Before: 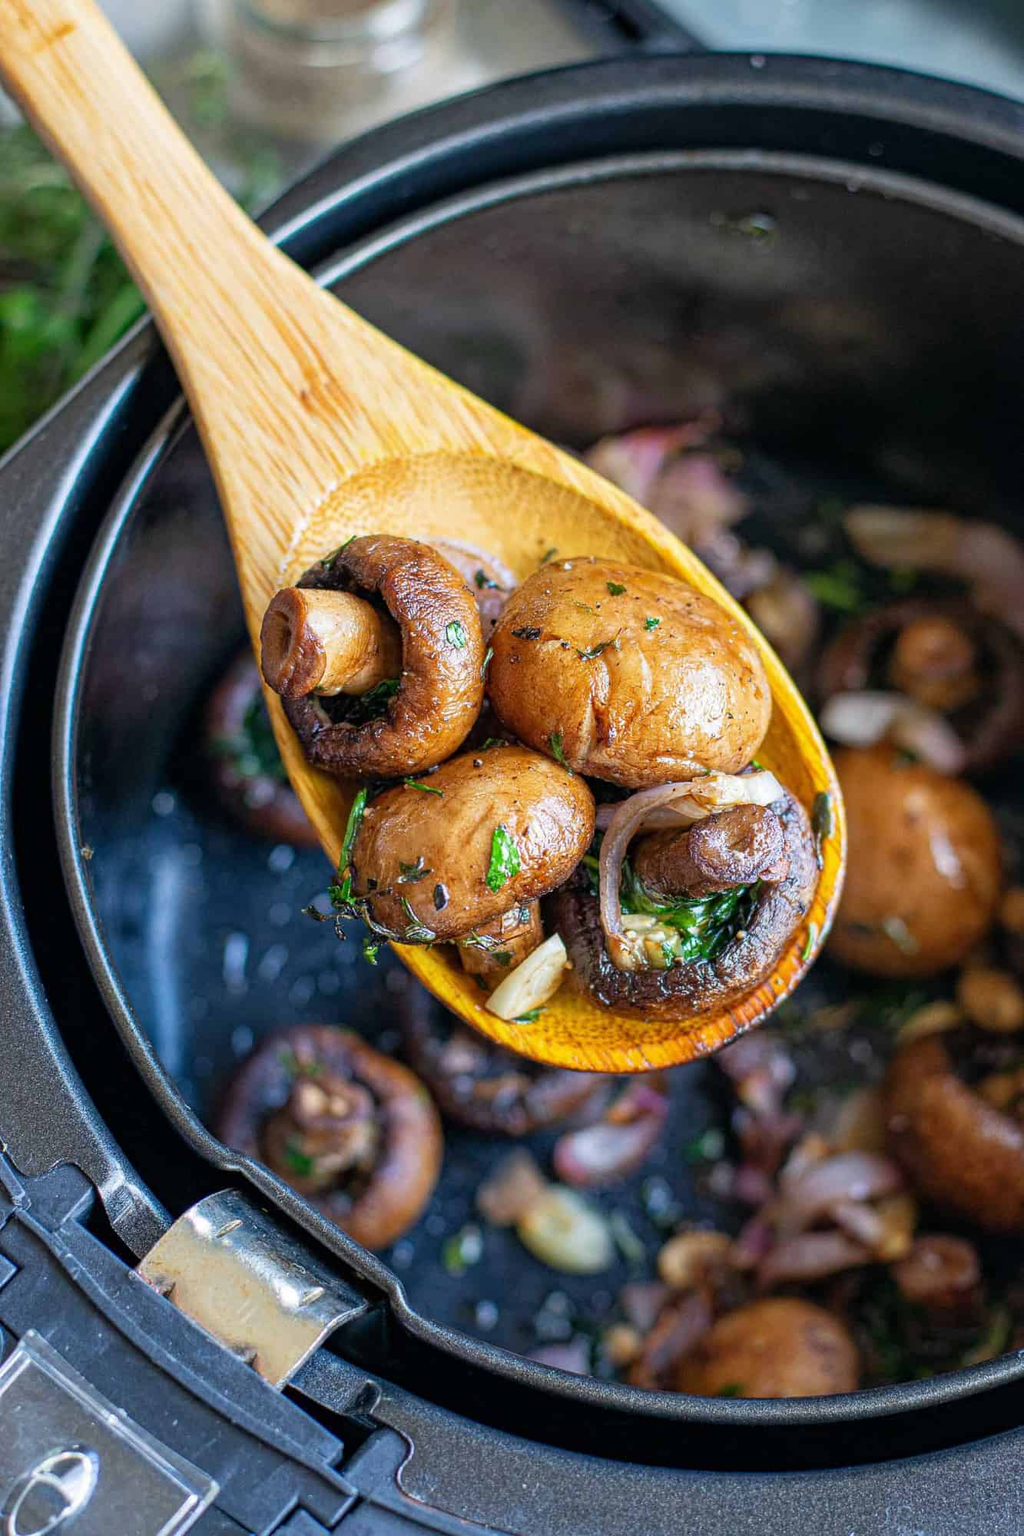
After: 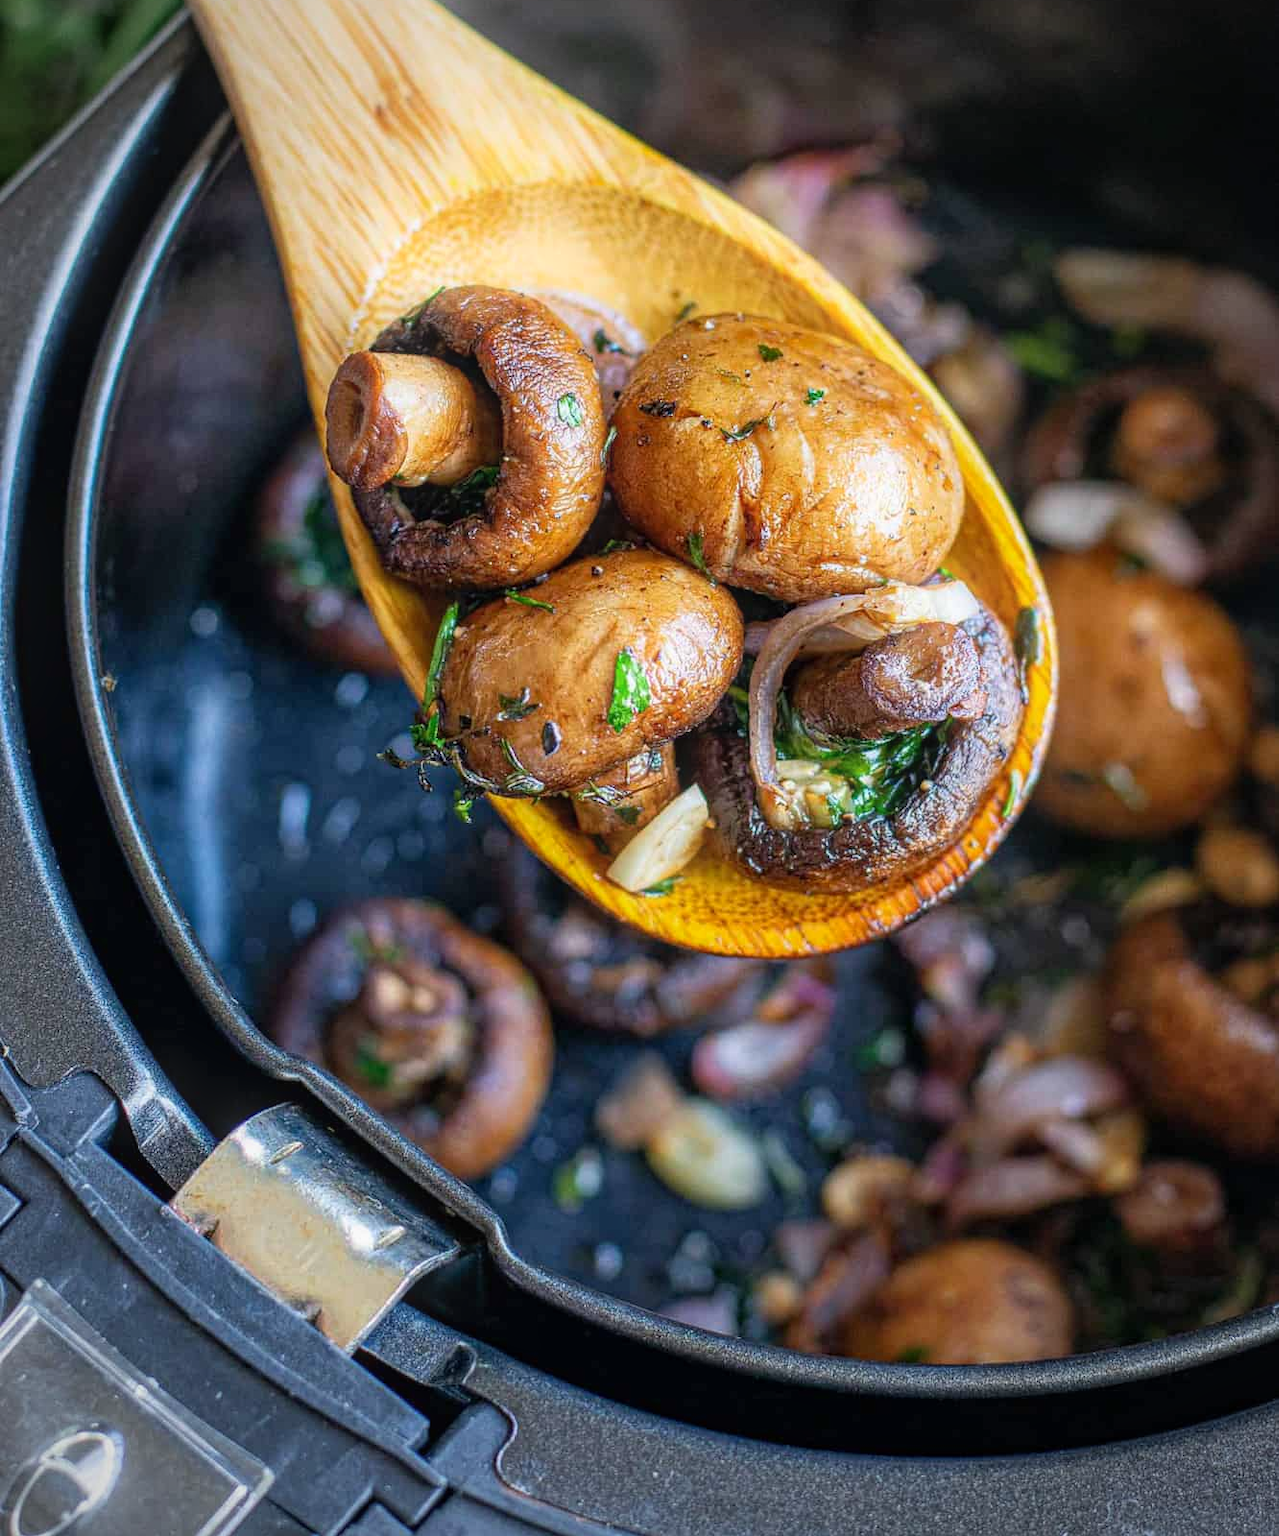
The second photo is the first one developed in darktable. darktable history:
bloom: size 5%, threshold 95%, strength 15%
local contrast: detail 110%
crop and rotate: top 19.998%
vignetting: fall-off radius 60.92%
